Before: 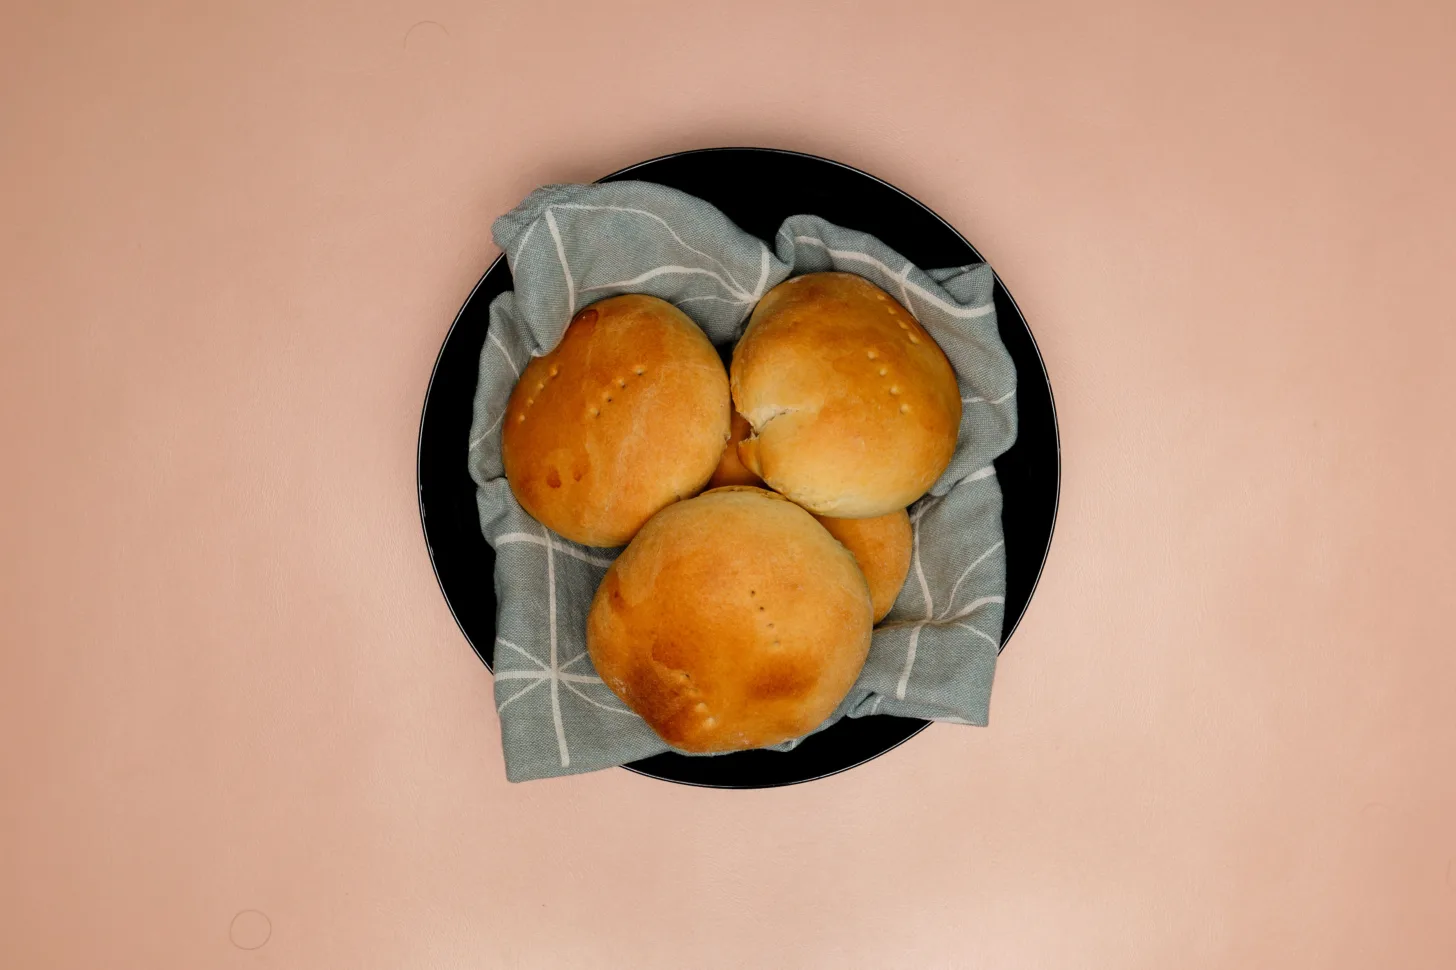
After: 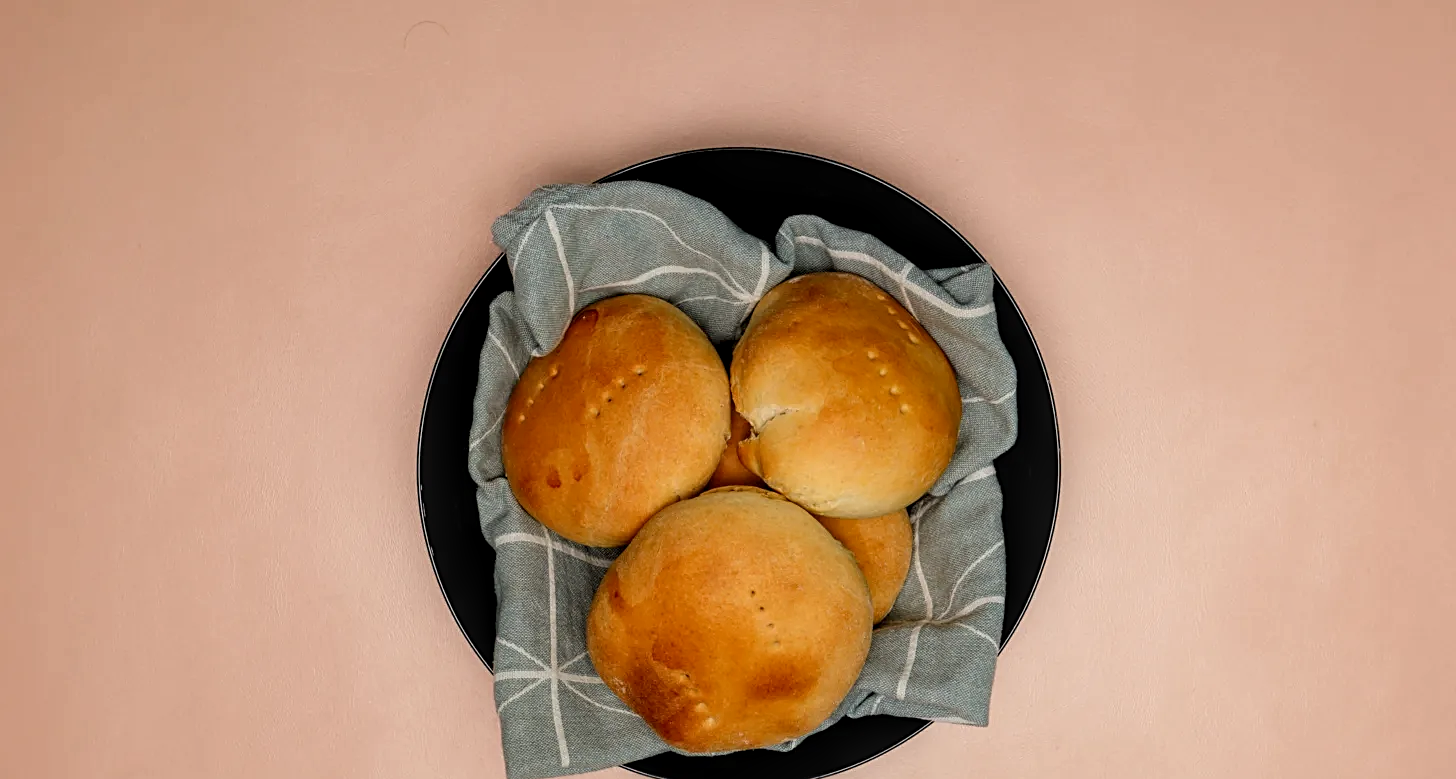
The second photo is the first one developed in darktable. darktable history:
sharpen: on, module defaults
crop: bottom 19.601%
local contrast: on, module defaults
